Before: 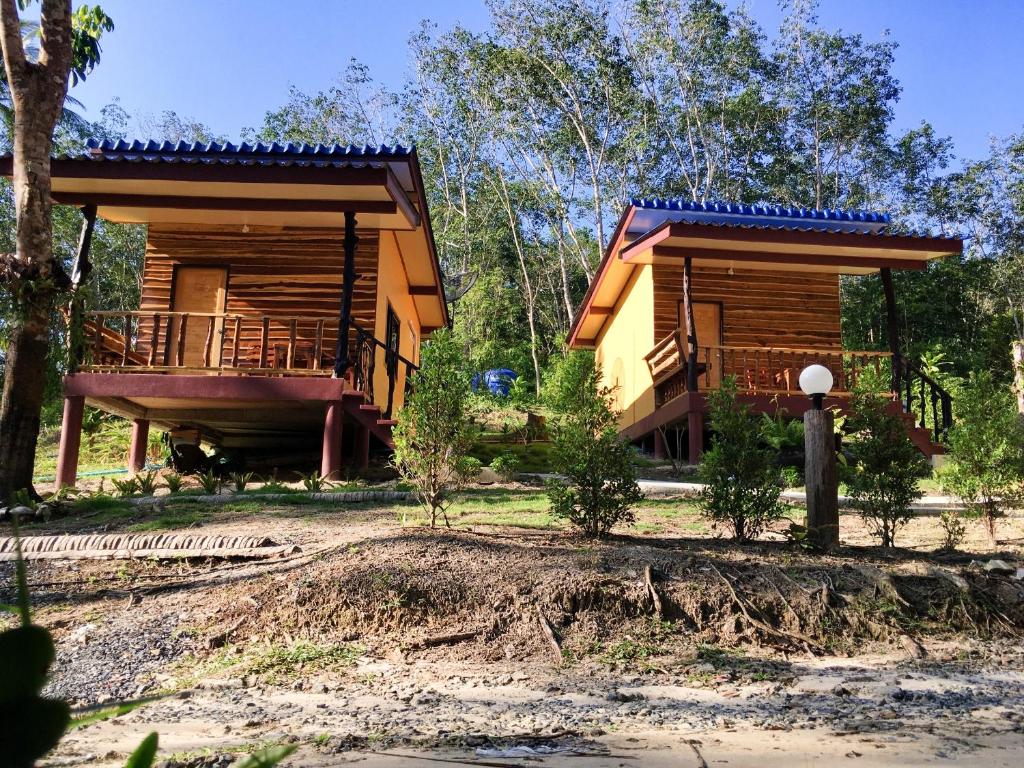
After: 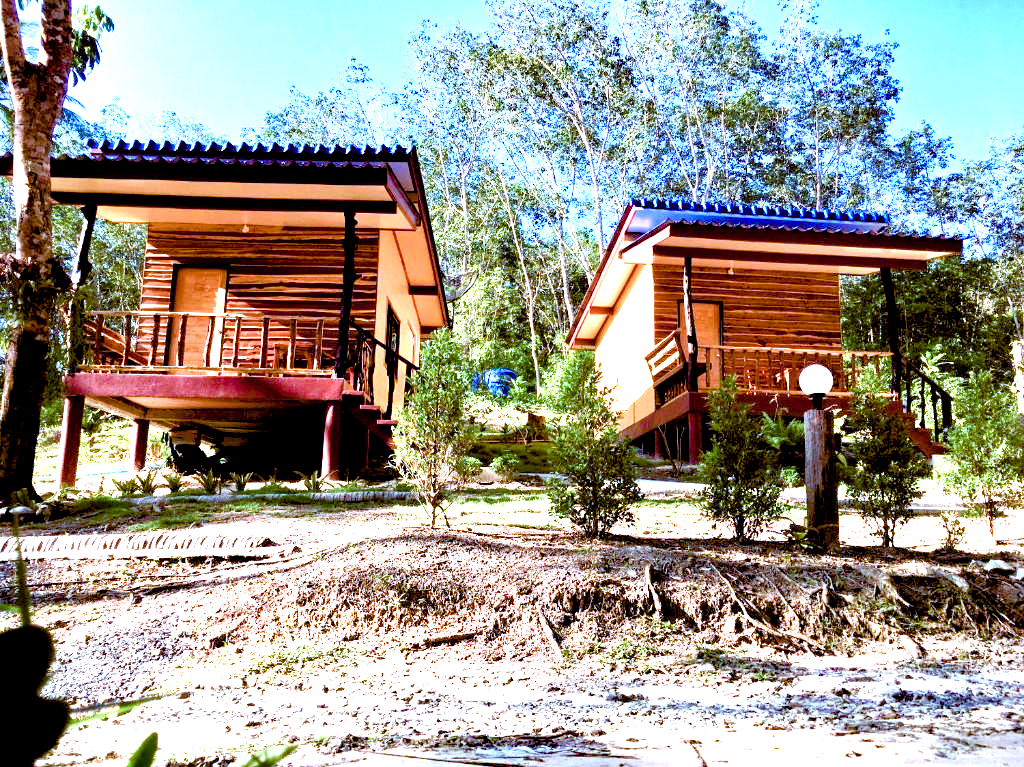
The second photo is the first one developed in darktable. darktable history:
crop: bottom 0.064%
color correction: highlights a* 15.06, highlights b* -24.68
haze removal: compatibility mode true, adaptive false
color calibration: x 0.372, y 0.386, temperature 4284.17 K, gamut compression 2.98
exposure: black level correction 0.008, exposure 1.427 EV, compensate exposure bias true, compensate highlight preservation false
color balance rgb: highlights gain › luminance 15.081%, highlights gain › chroma 7.129%, highlights gain › hue 122.27°, global offset › chroma 0.406%, global offset › hue 33.23°, perceptual saturation grading › global saturation 20%, perceptual saturation grading › highlights -25.574%, perceptual saturation grading › shadows 50.516%, global vibrance 20%
